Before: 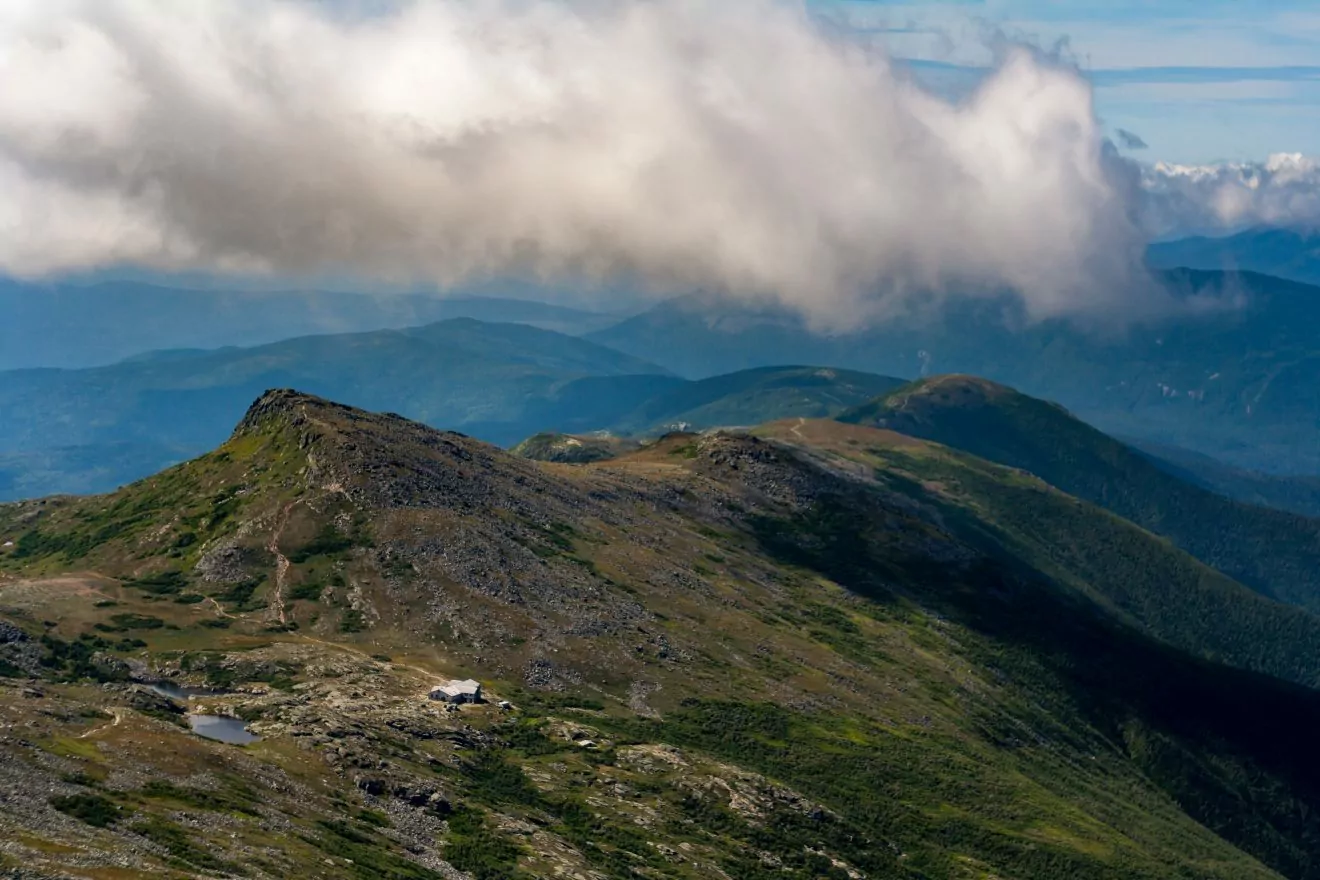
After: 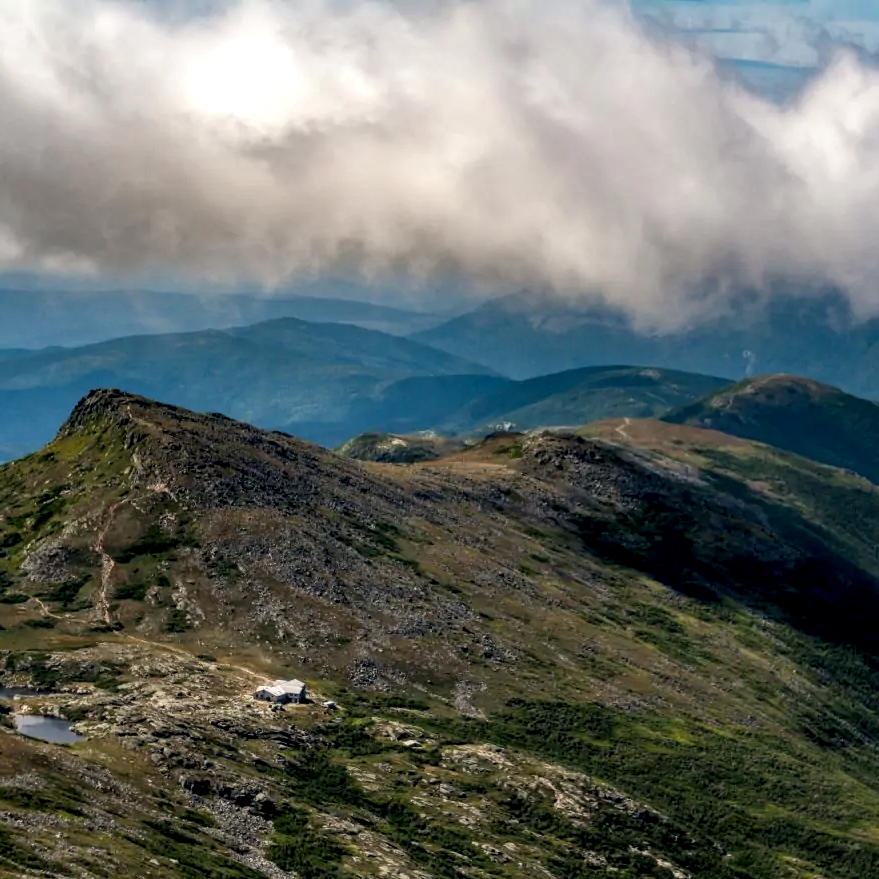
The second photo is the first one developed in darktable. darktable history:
crop and rotate: left 13.342%, right 19.991%
local contrast: detail 150%
